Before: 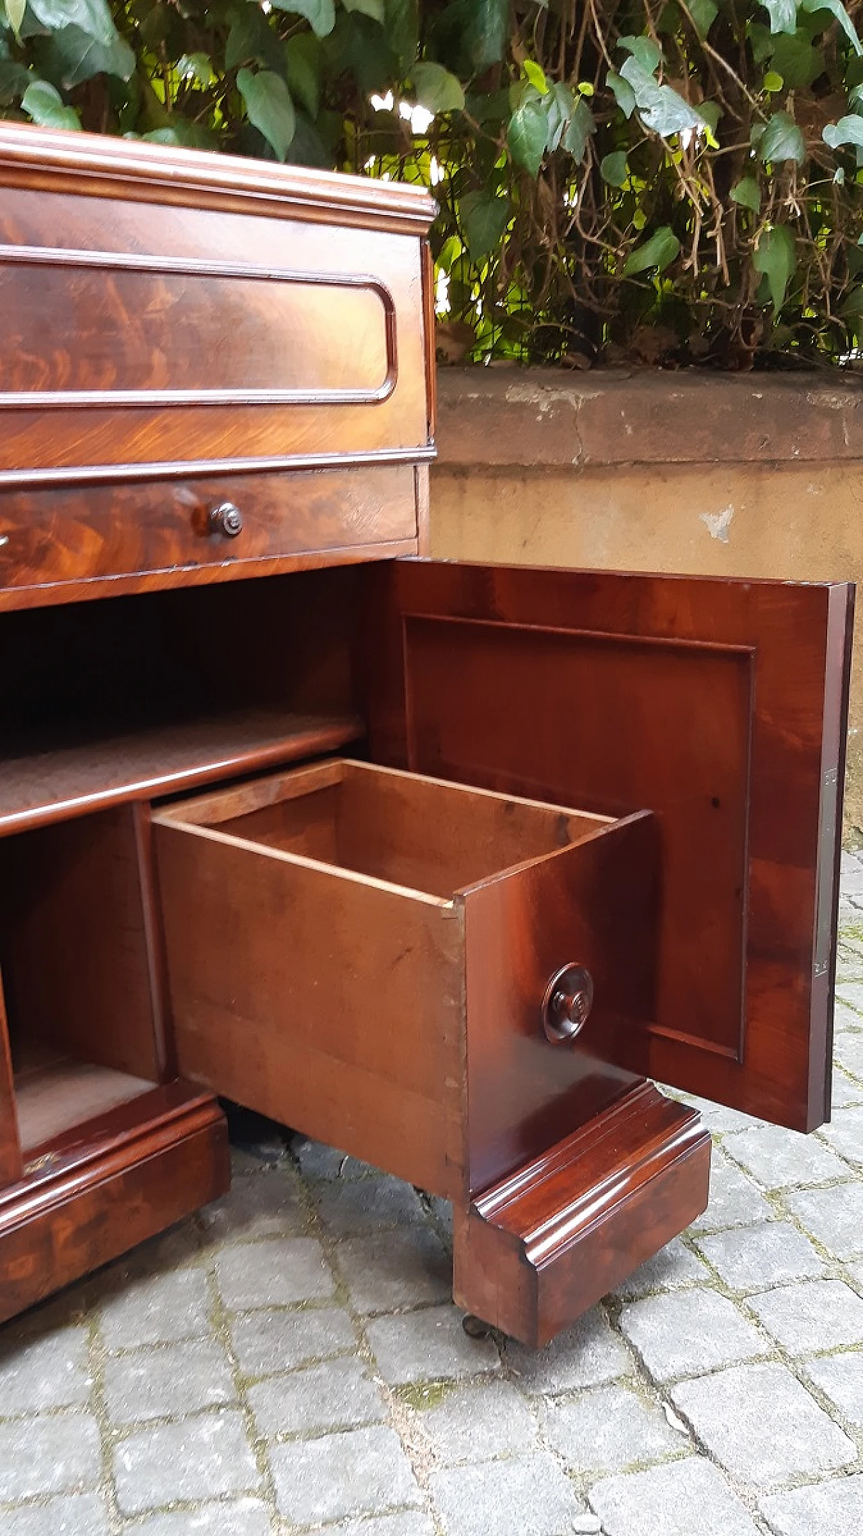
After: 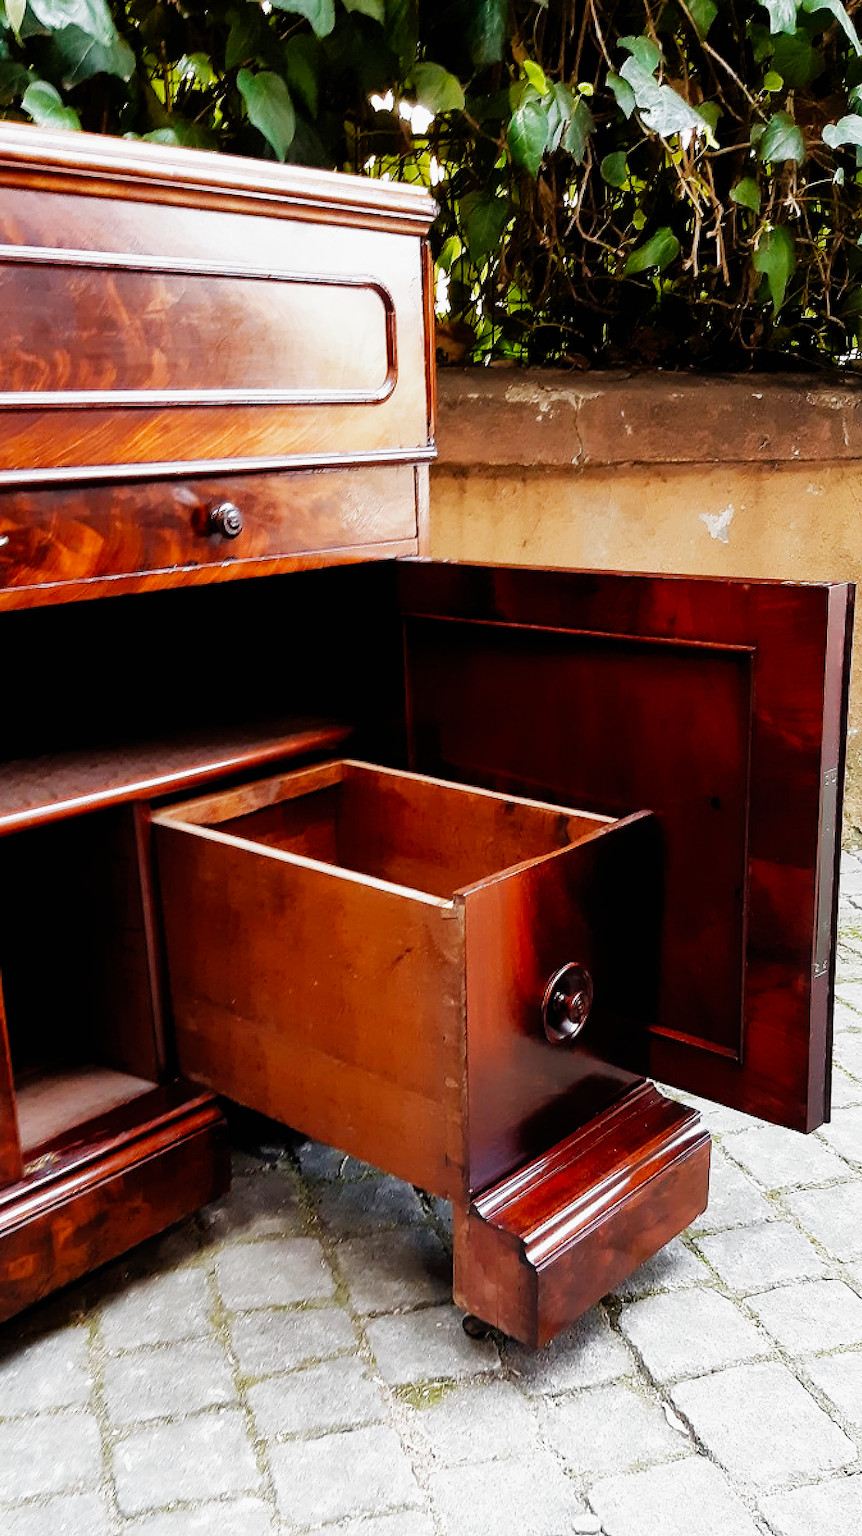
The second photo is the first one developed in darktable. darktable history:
filmic rgb: black relative exposure -5.33 EV, white relative exposure 2.85 EV, threshold 3.02 EV, dynamic range scaling -37.27%, hardness 4, contrast 1.601, highlights saturation mix -0.875%, add noise in highlights 0.002, preserve chrominance no, color science v3 (2019), use custom middle-gray values true, contrast in highlights soft, enable highlight reconstruction true
